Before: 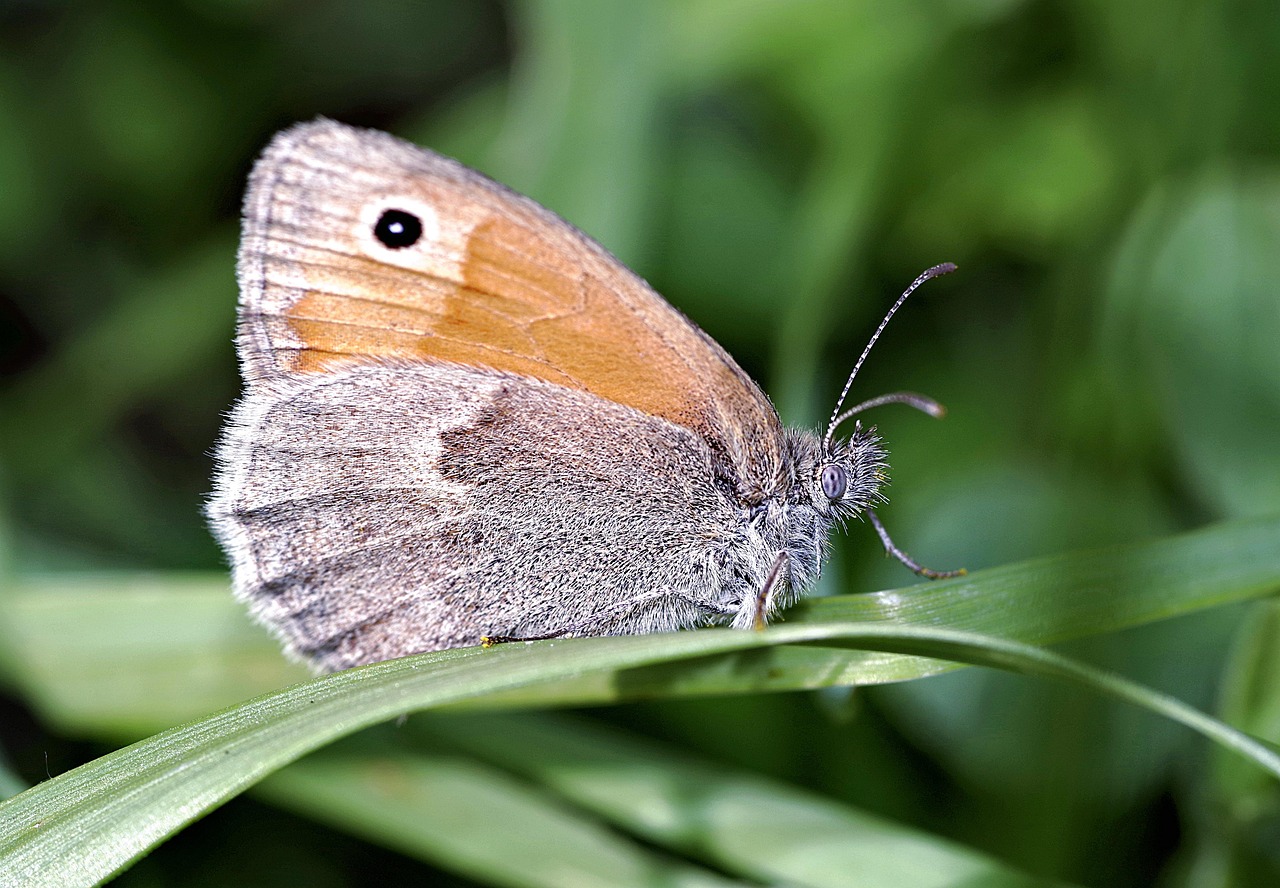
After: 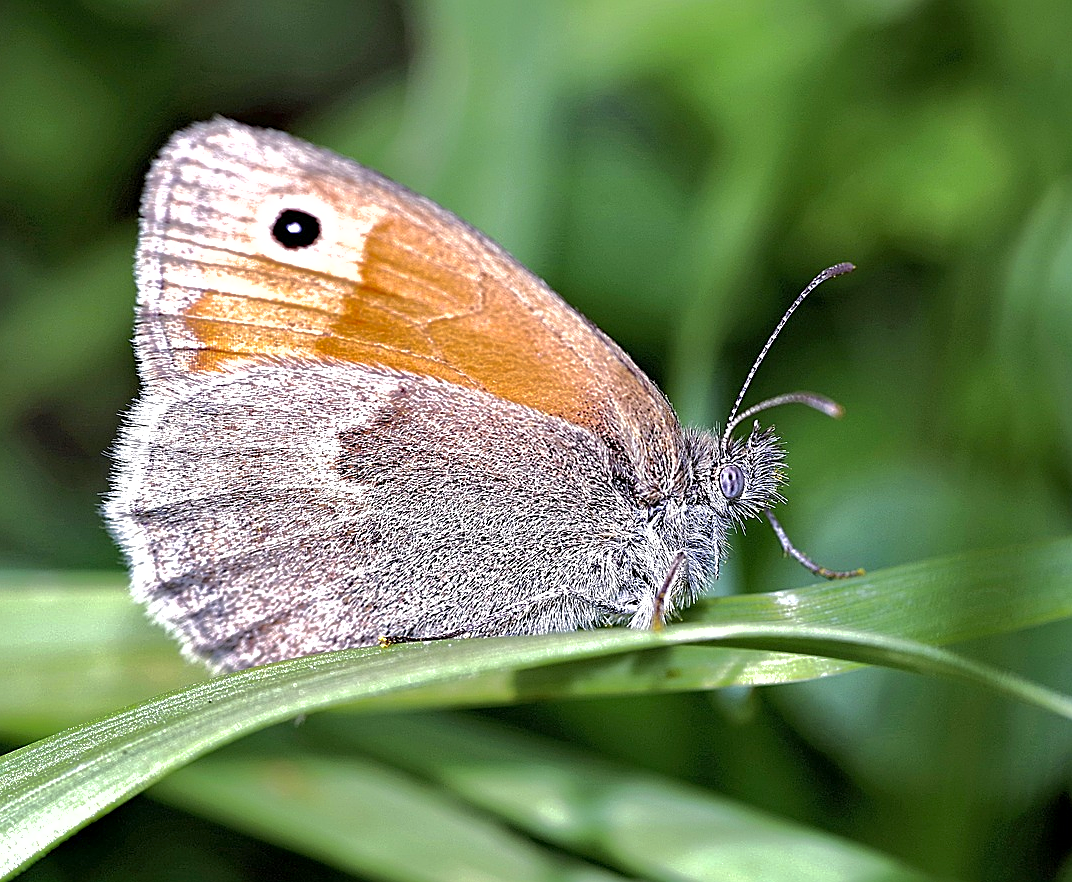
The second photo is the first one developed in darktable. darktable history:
sharpen: on, module defaults
exposure: black level correction 0.001, exposure 0.5 EV, compensate exposure bias true, compensate highlight preservation false
shadows and highlights: shadows 40, highlights -60
crop: left 8.026%, right 7.374%
